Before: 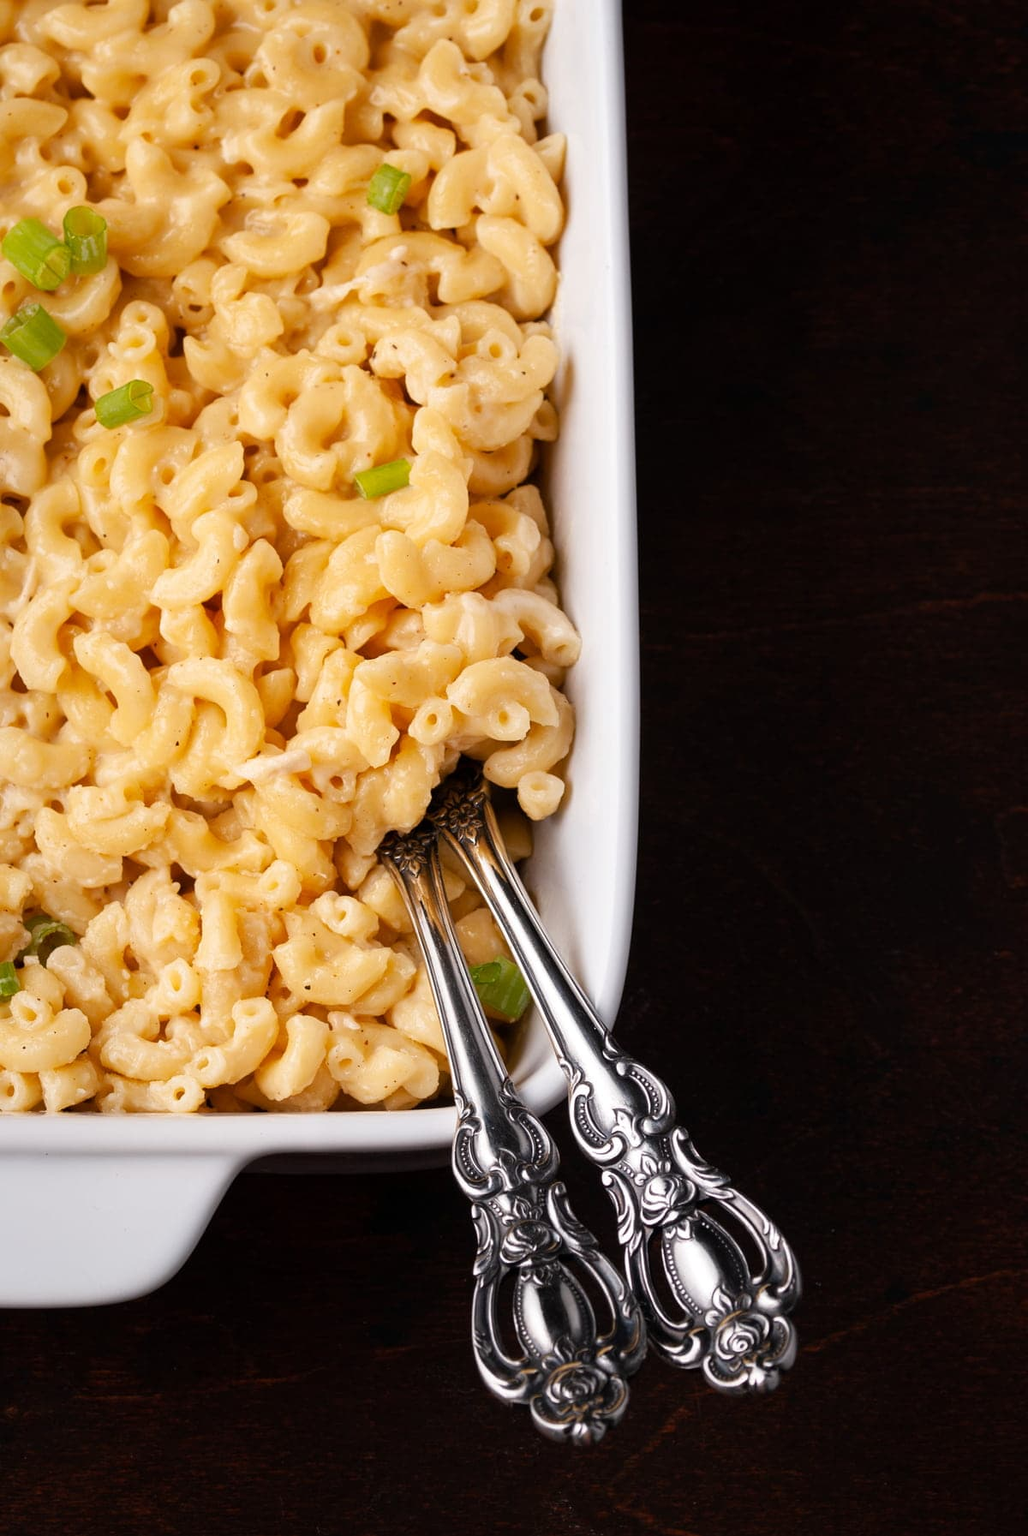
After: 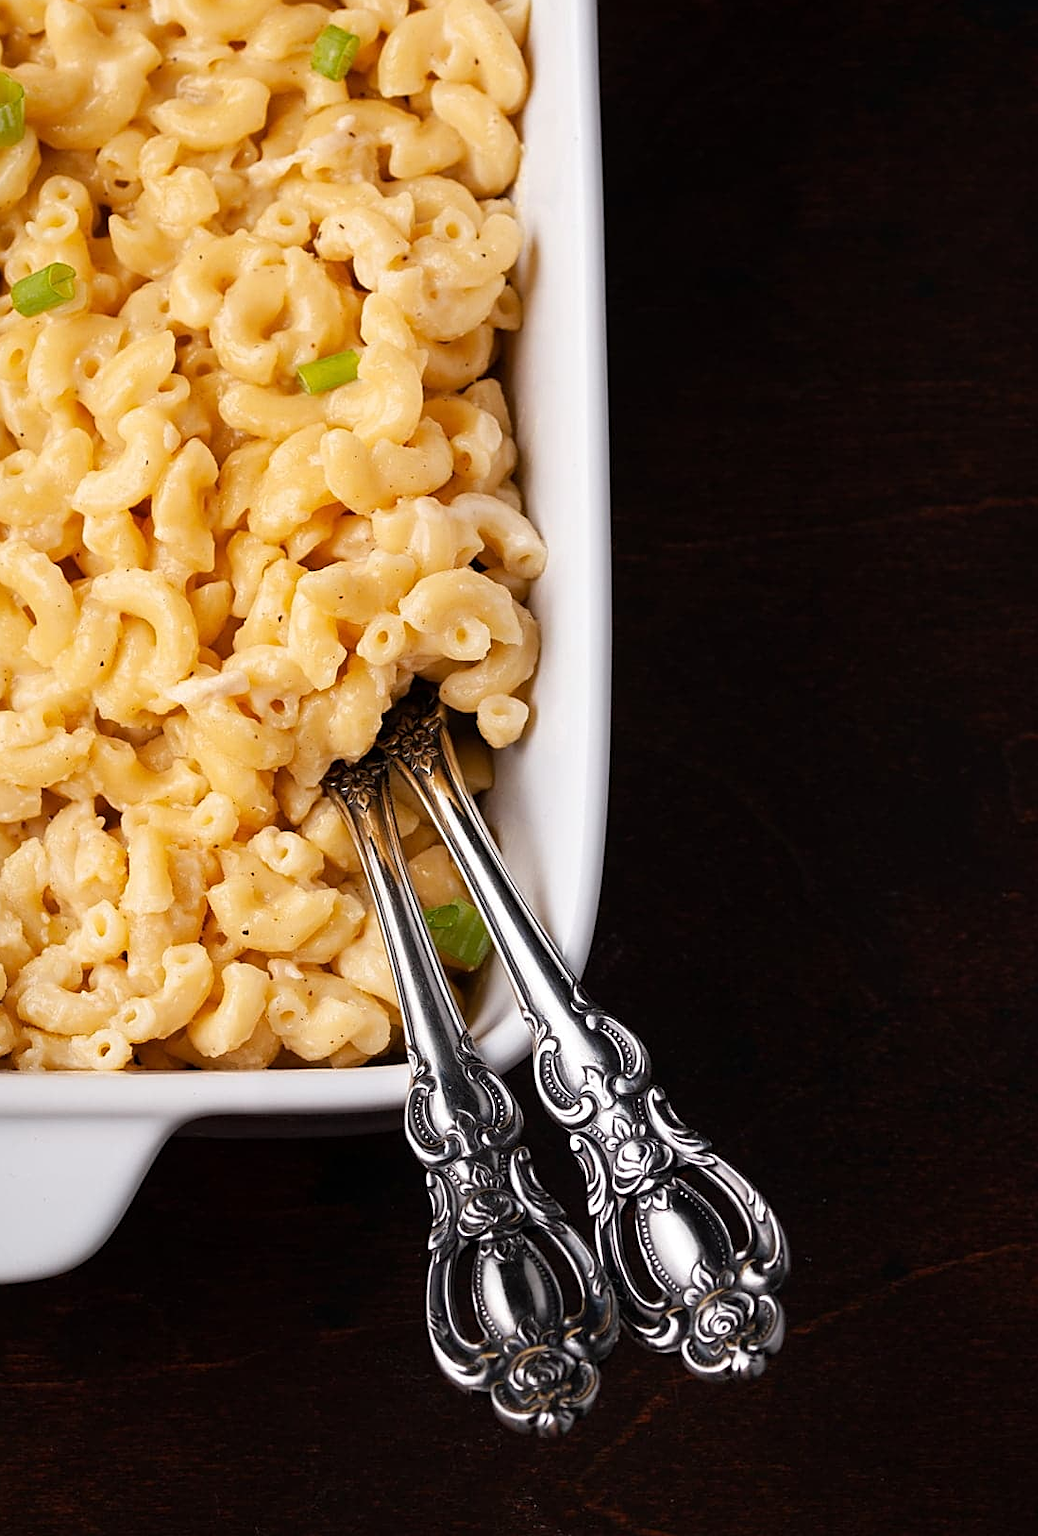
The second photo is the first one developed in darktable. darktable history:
sharpen: on, module defaults
crop and rotate: left 8.262%, top 9.226%
